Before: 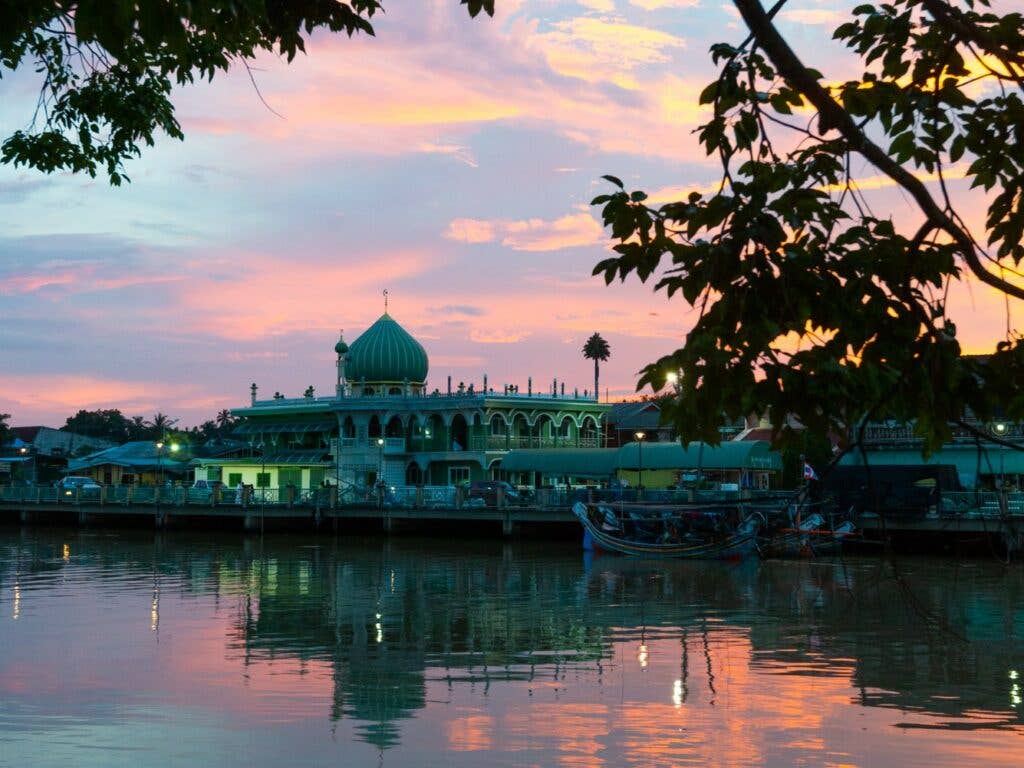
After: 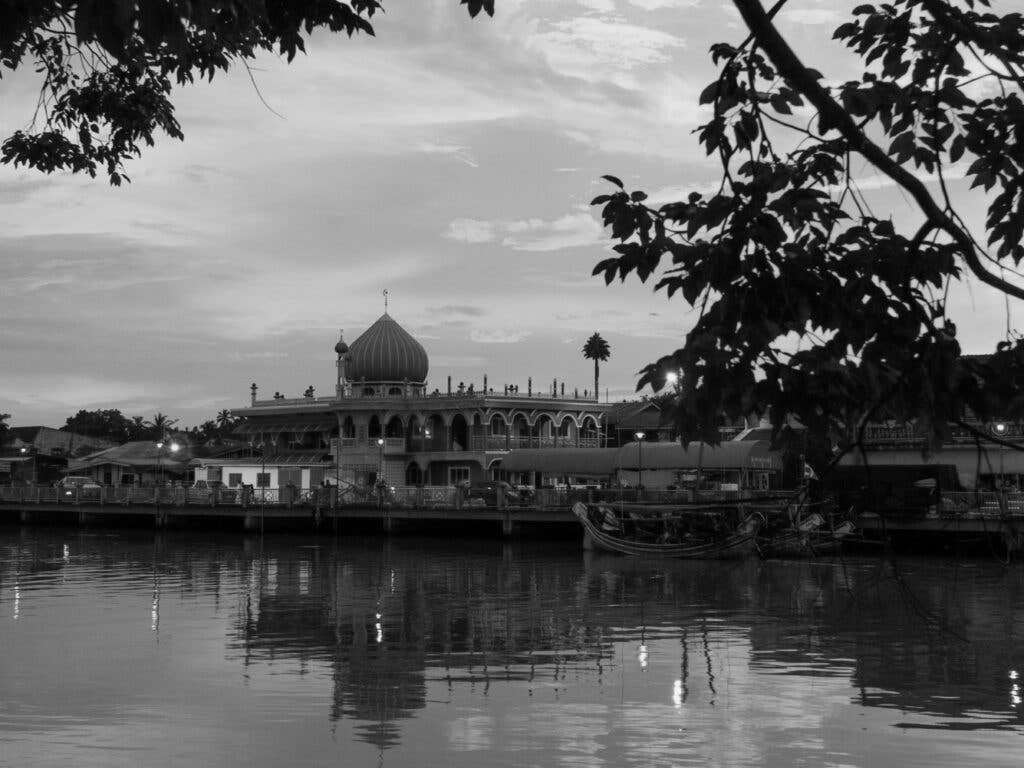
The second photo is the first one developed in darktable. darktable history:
monochrome: a 73.58, b 64.21
